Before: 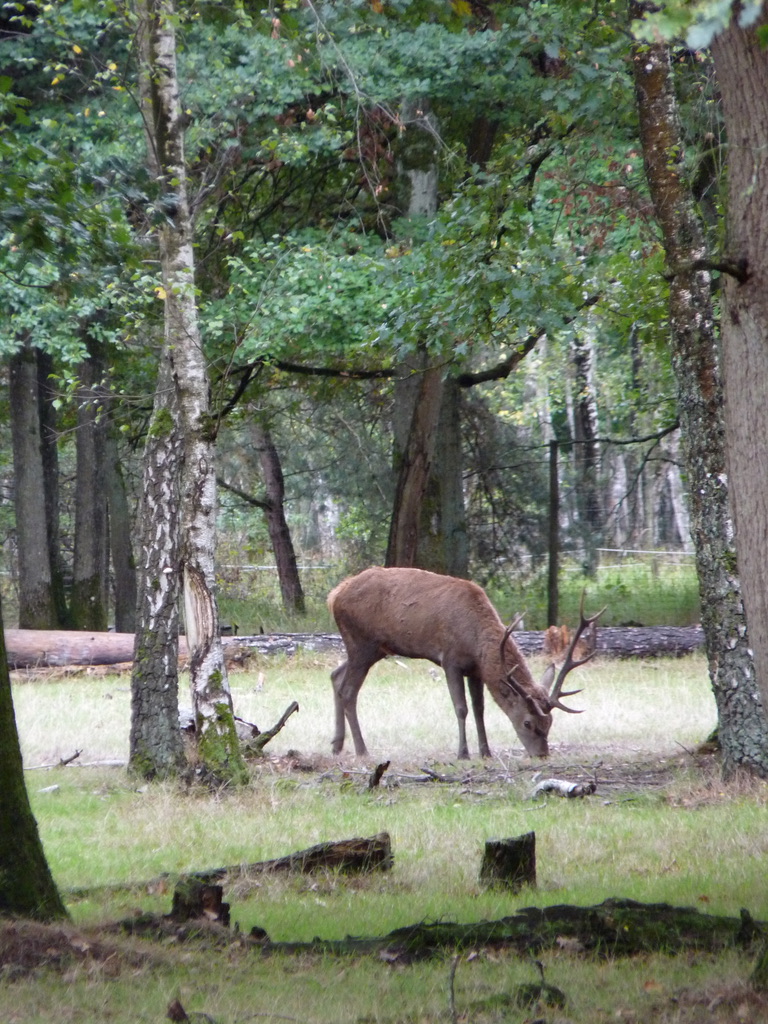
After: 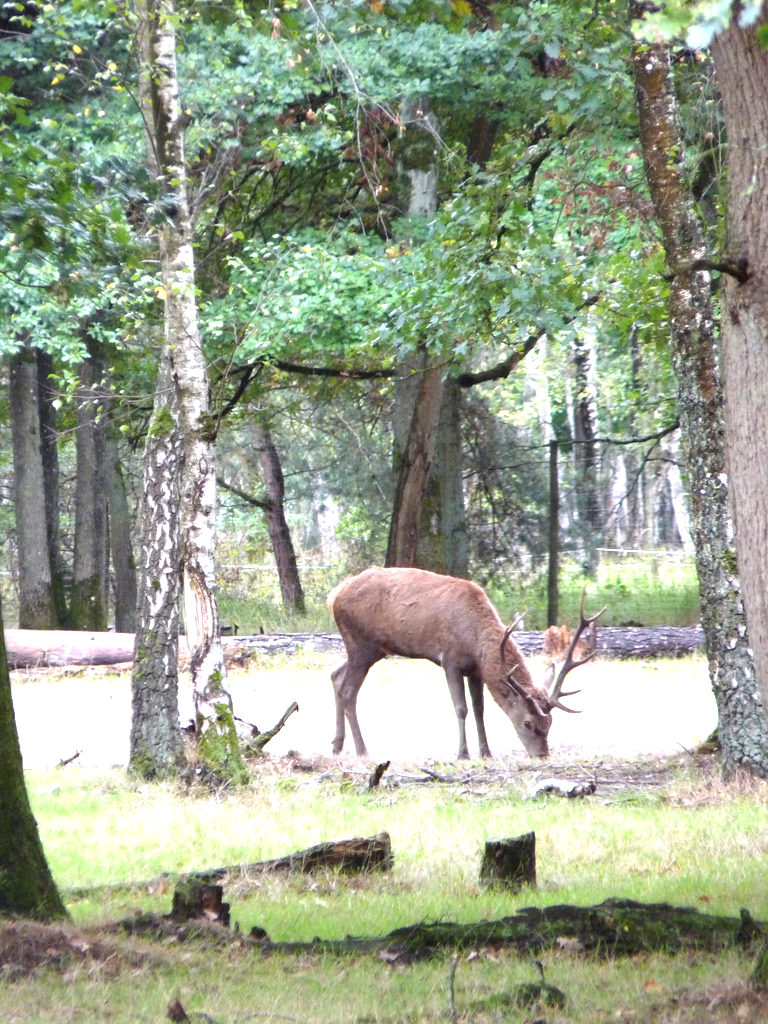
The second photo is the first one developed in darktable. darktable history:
exposure: black level correction 0, exposure 1.125 EV, compensate highlight preservation false
